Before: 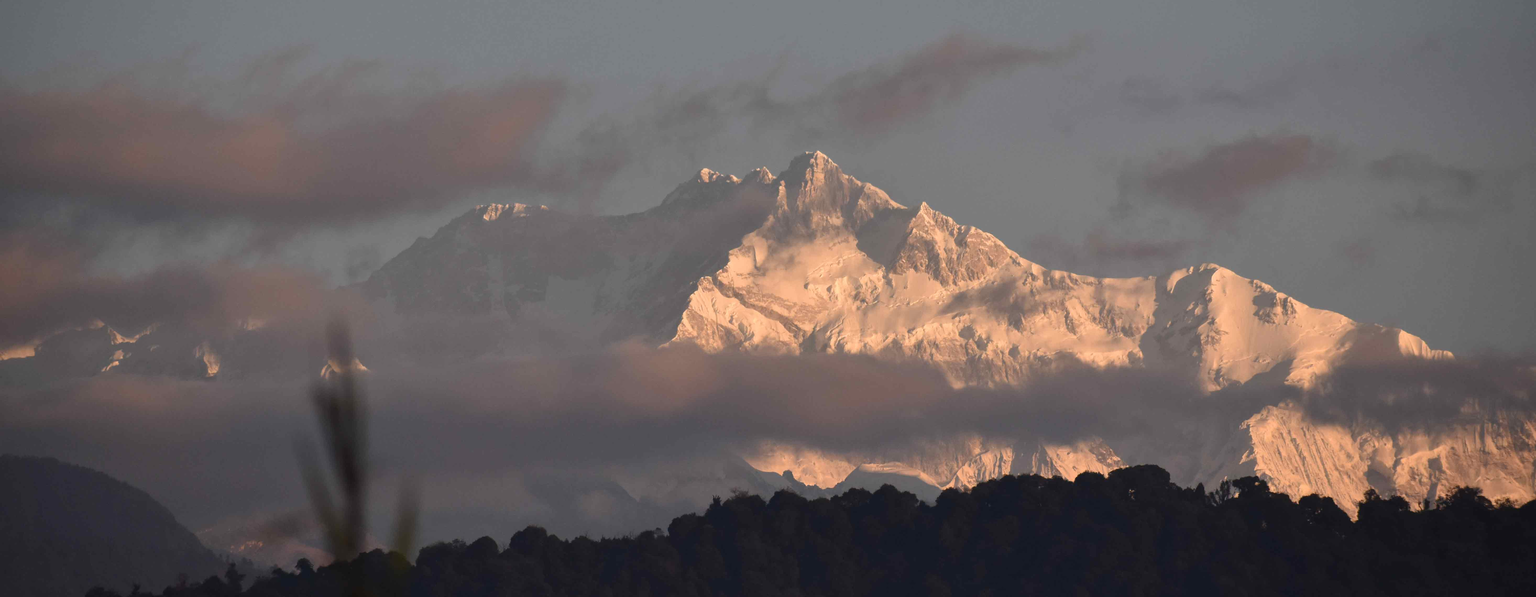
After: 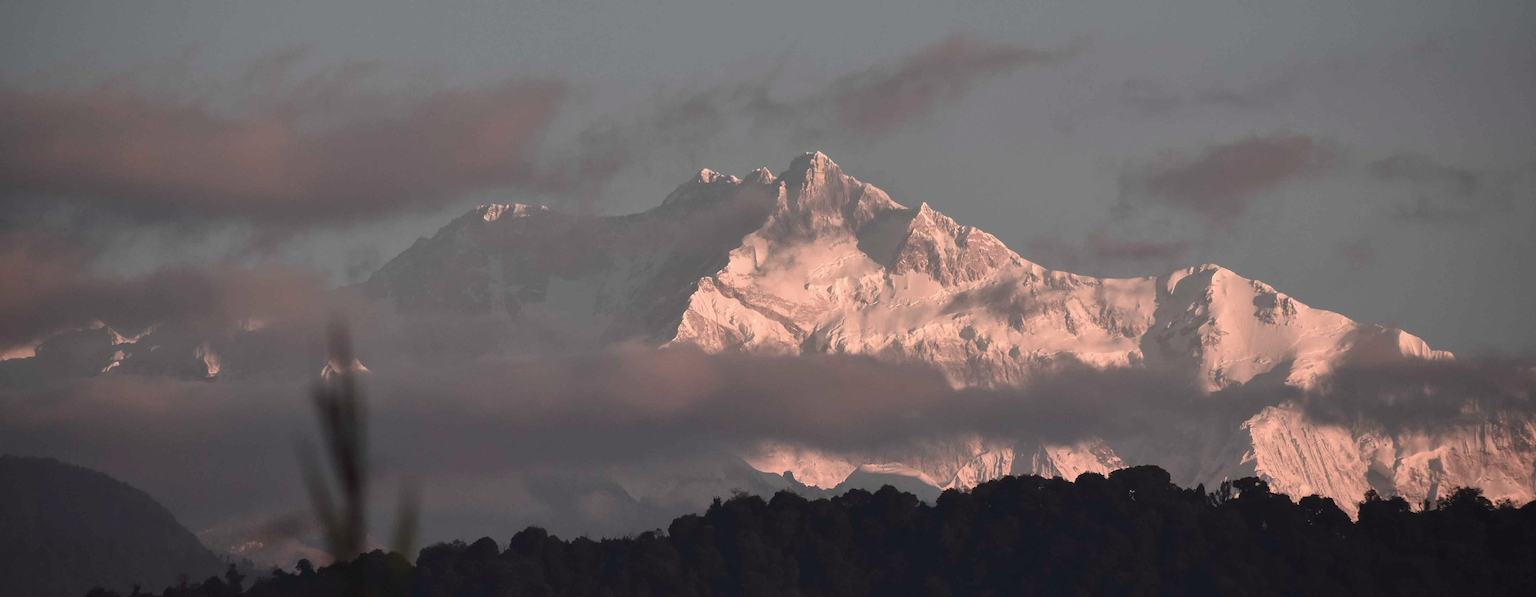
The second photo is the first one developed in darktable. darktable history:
sharpen: on, module defaults
color contrast: blue-yellow contrast 0.62
